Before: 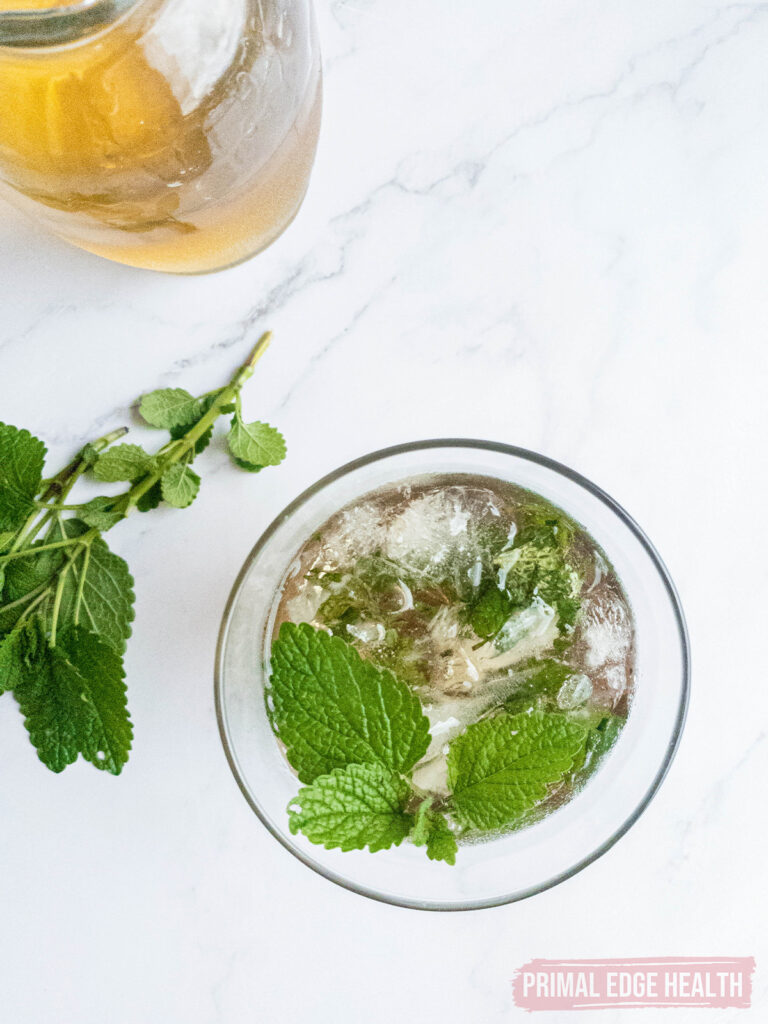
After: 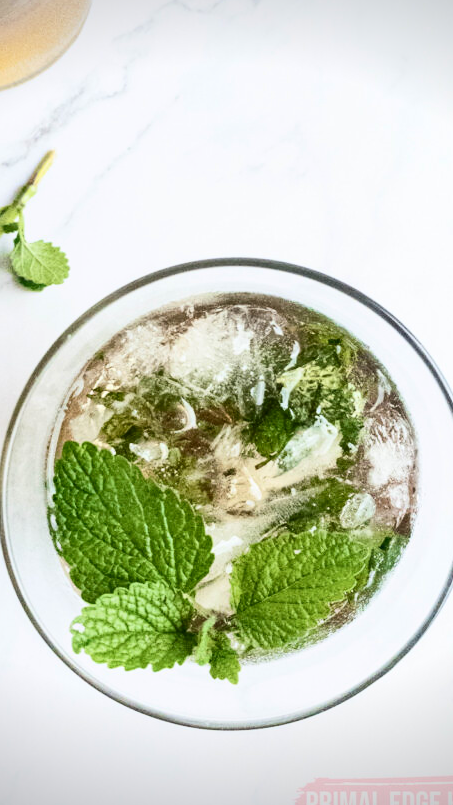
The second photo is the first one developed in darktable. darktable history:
crop and rotate: left 28.256%, top 17.734%, right 12.656%, bottom 3.573%
contrast brightness saturation: contrast 0.28
vignetting: fall-off start 97.23%, saturation -0.024, center (-0.033, -0.042), width/height ratio 1.179, unbound false
